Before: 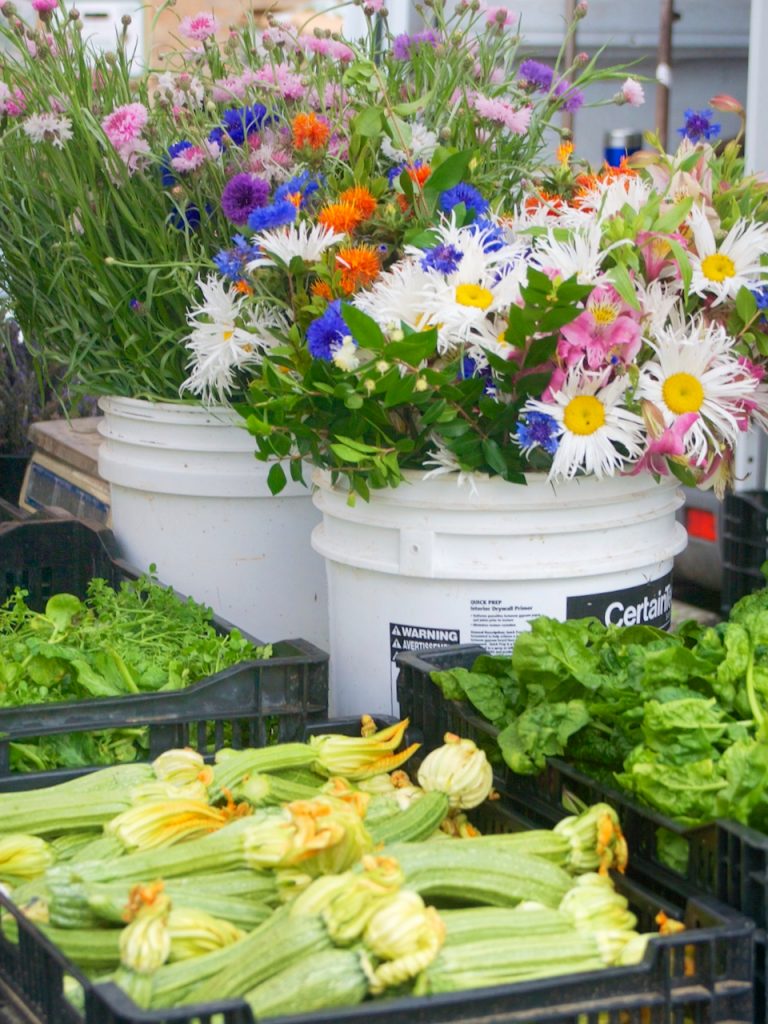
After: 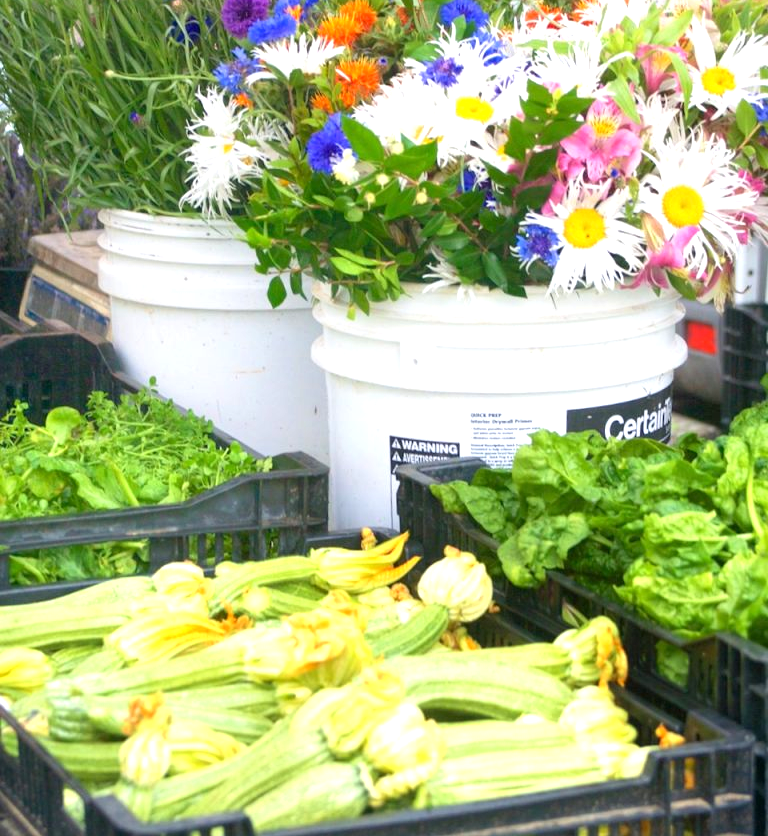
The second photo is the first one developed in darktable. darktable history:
exposure: exposure 0.774 EV, compensate exposure bias true, compensate highlight preservation false
crop and rotate: top 18.267%
